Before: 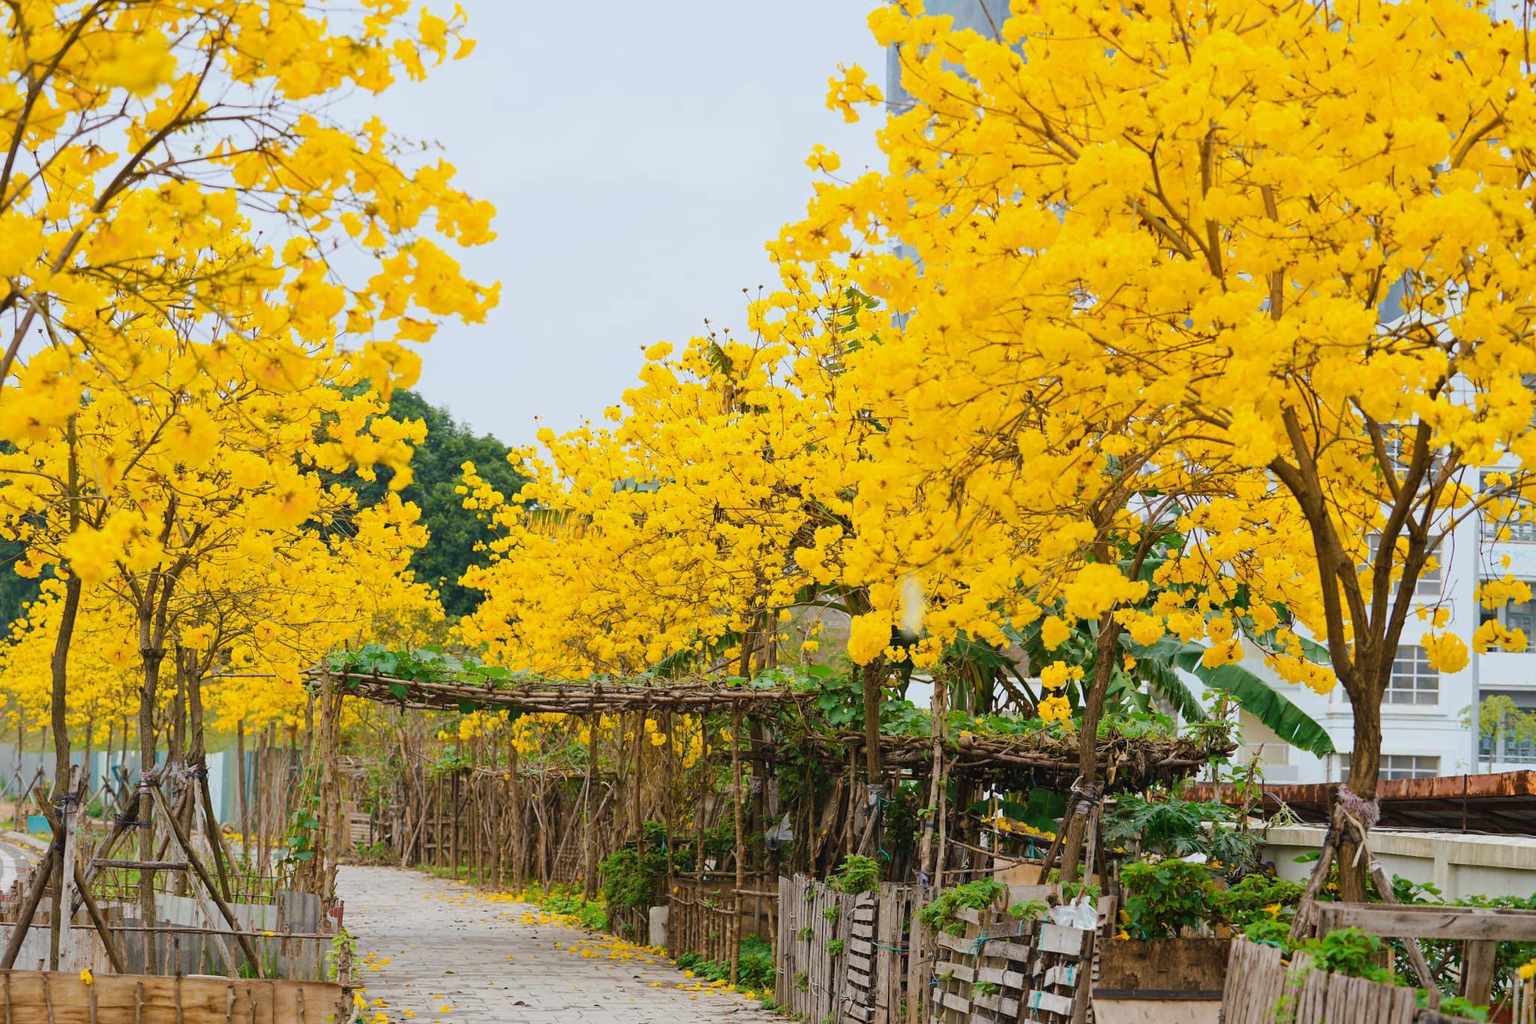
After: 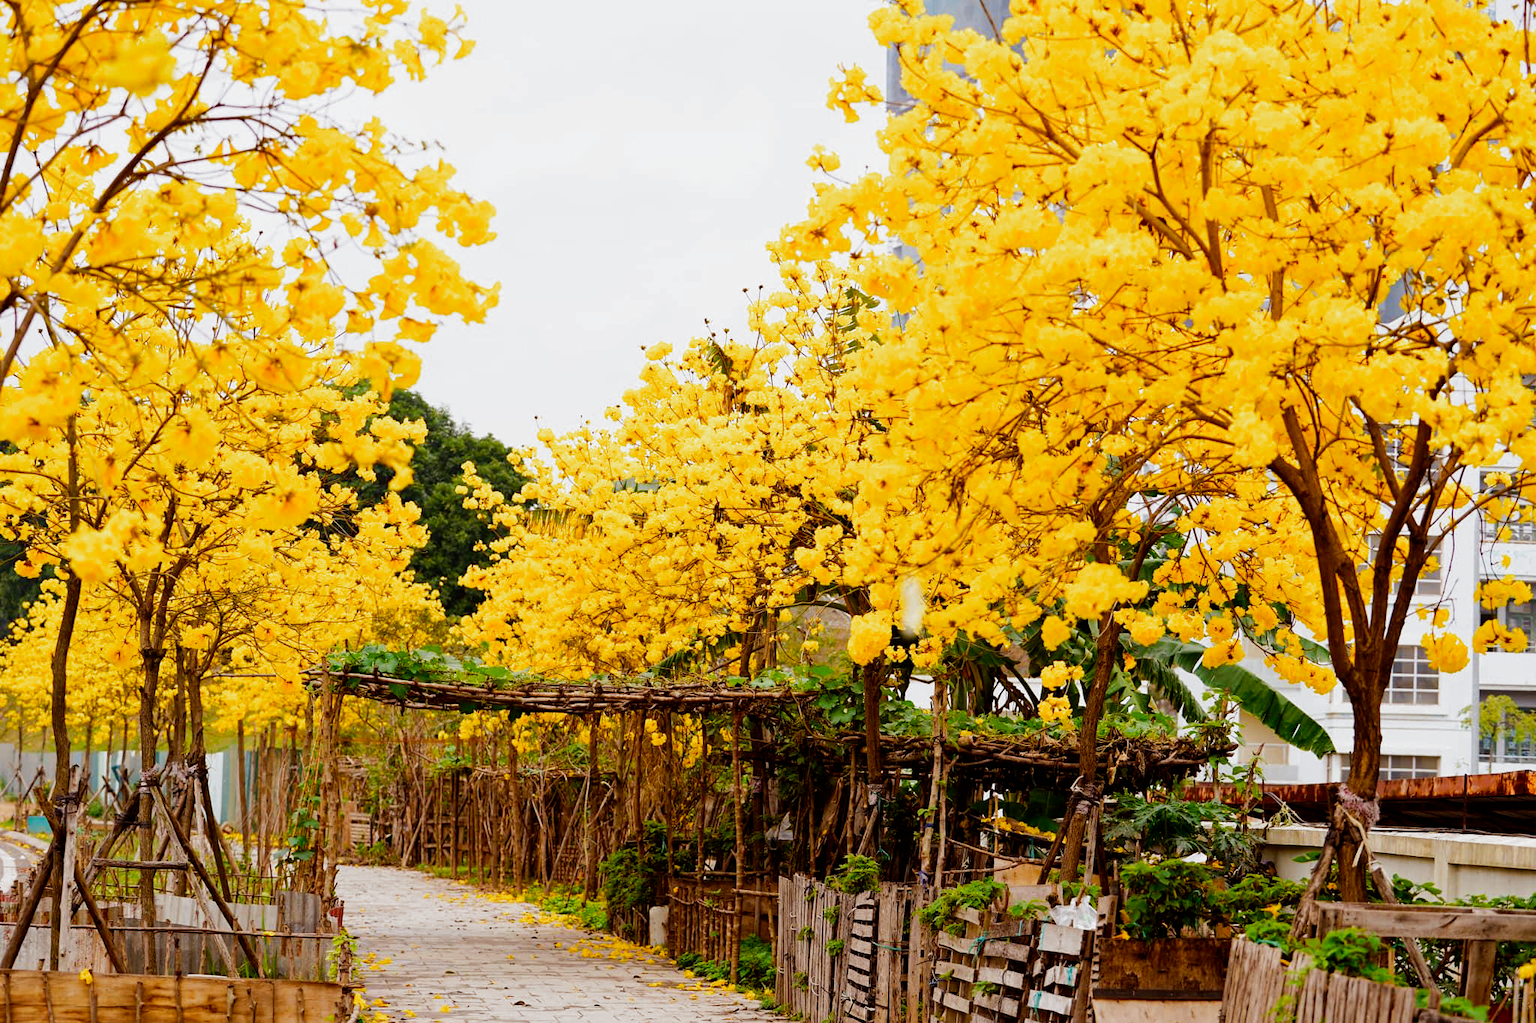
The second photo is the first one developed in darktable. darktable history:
rgb levels: mode RGB, independent channels, levels [[0, 0.5, 1], [0, 0.521, 1], [0, 0.536, 1]]
filmic rgb: black relative exposure -8.2 EV, white relative exposure 2.2 EV, threshold 3 EV, hardness 7.11, latitude 75%, contrast 1.325, highlights saturation mix -2%, shadows ↔ highlights balance 30%, preserve chrominance no, color science v5 (2021), contrast in shadows safe, contrast in highlights safe, enable highlight reconstruction true
